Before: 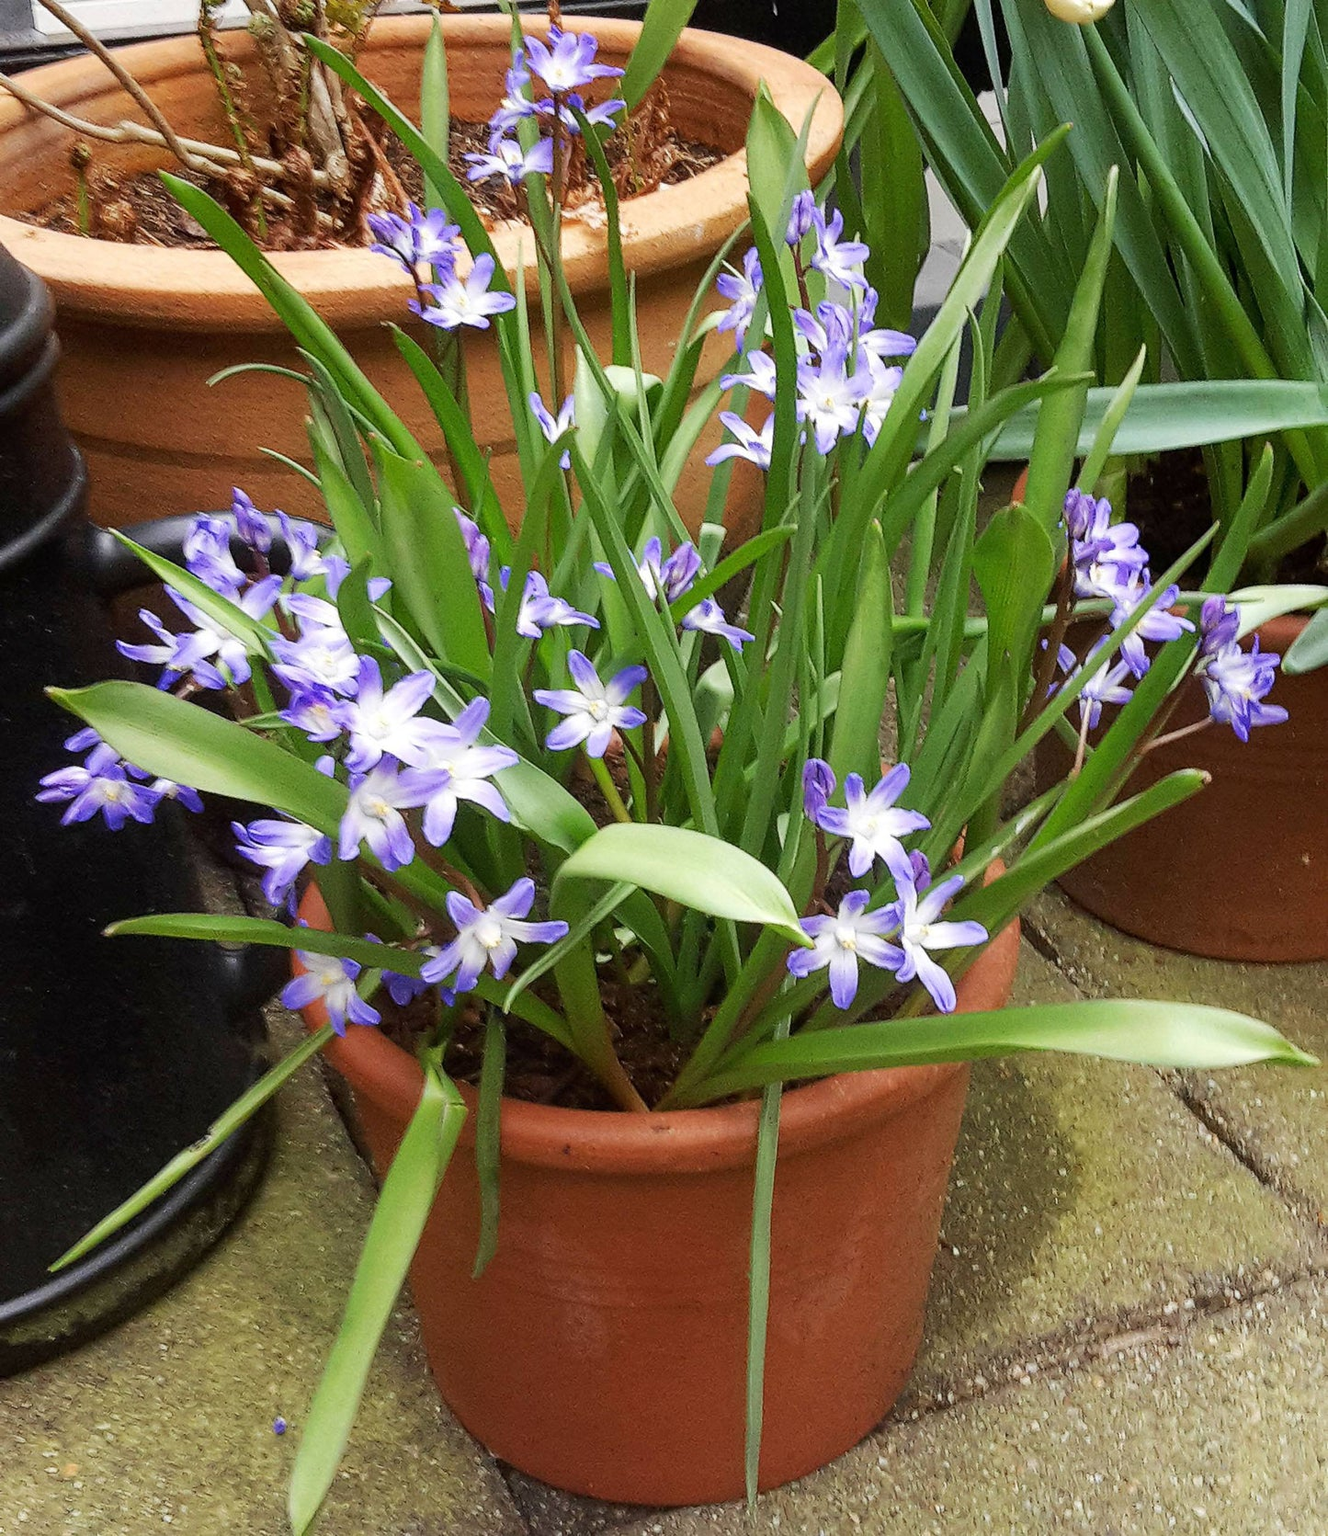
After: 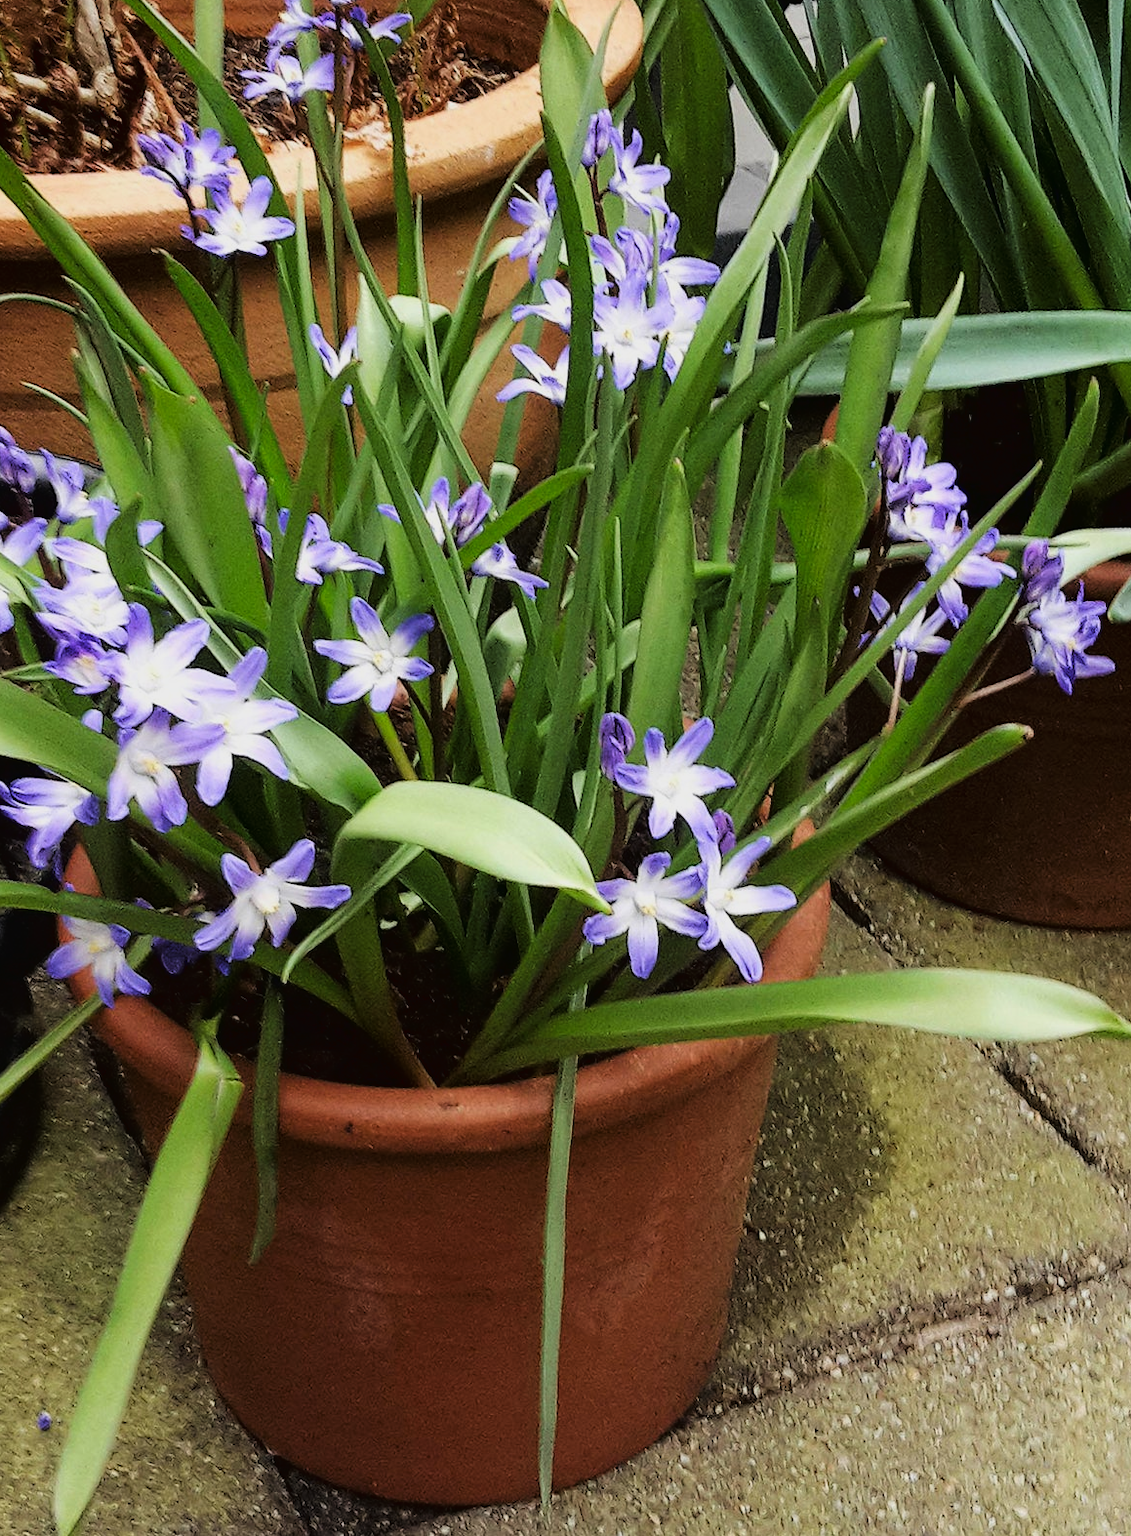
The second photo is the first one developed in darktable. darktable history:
crop and rotate: left 17.959%, top 5.771%, right 1.742%
tone curve: curves: ch0 [(0, 0.016) (0.11, 0.039) (0.259, 0.235) (0.383, 0.437) (0.499, 0.597) (0.733, 0.867) (0.843, 0.948) (1, 1)], color space Lab, linked channels, preserve colors none
exposure: black level correction 0, exposure -0.766 EV, compensate highlight preservation false
